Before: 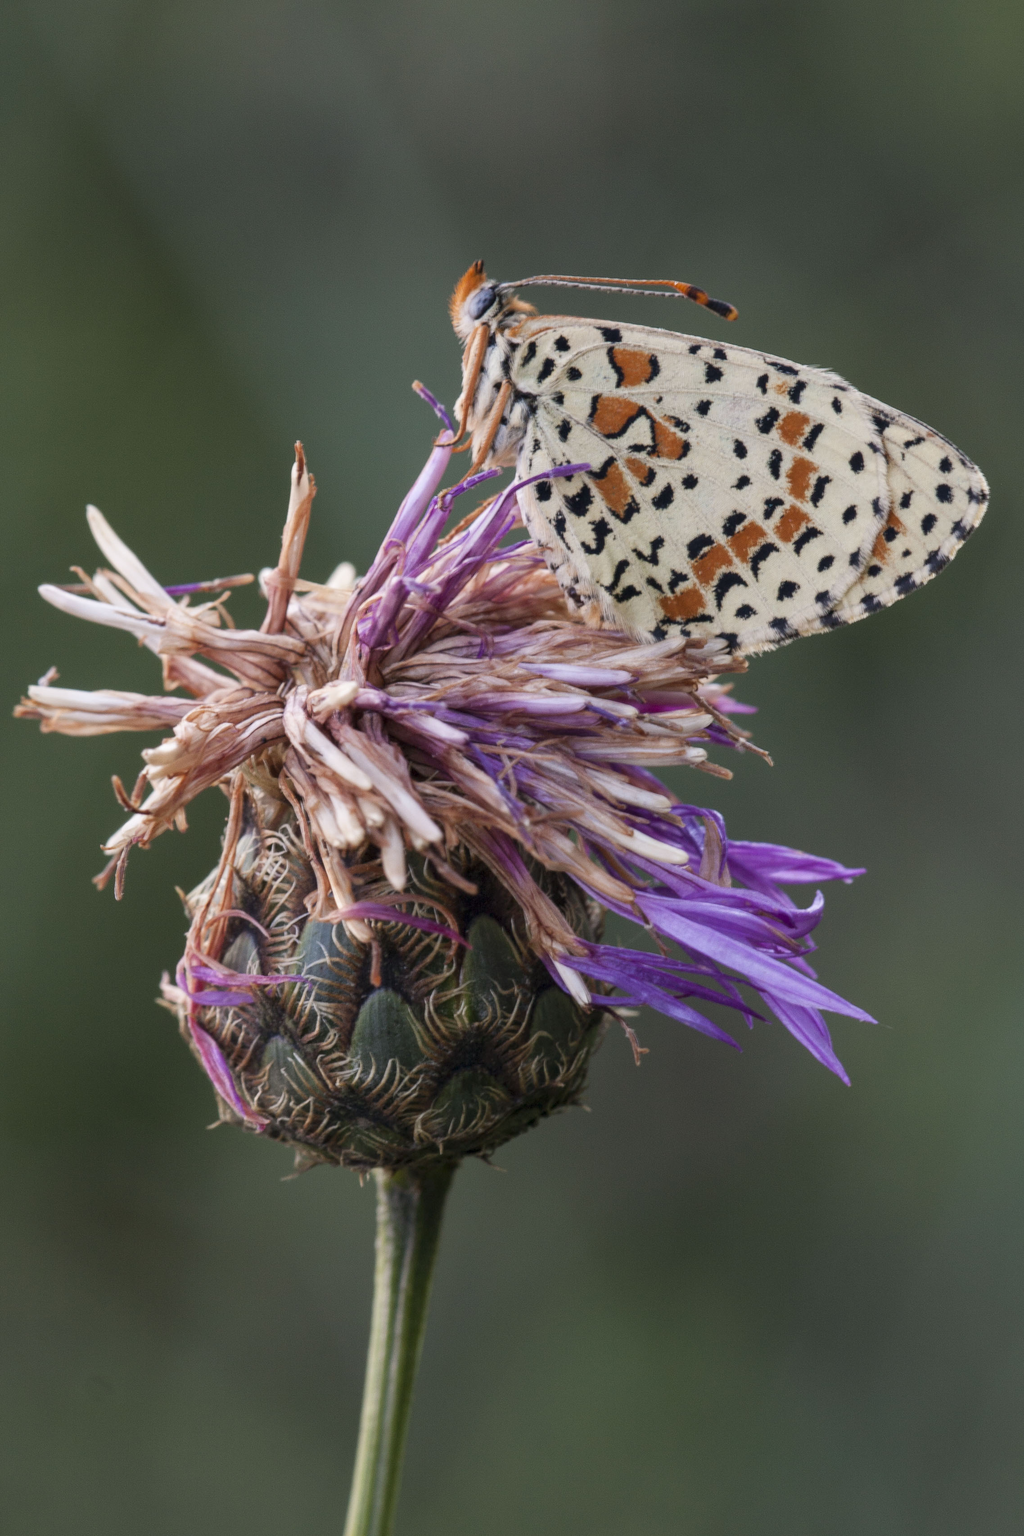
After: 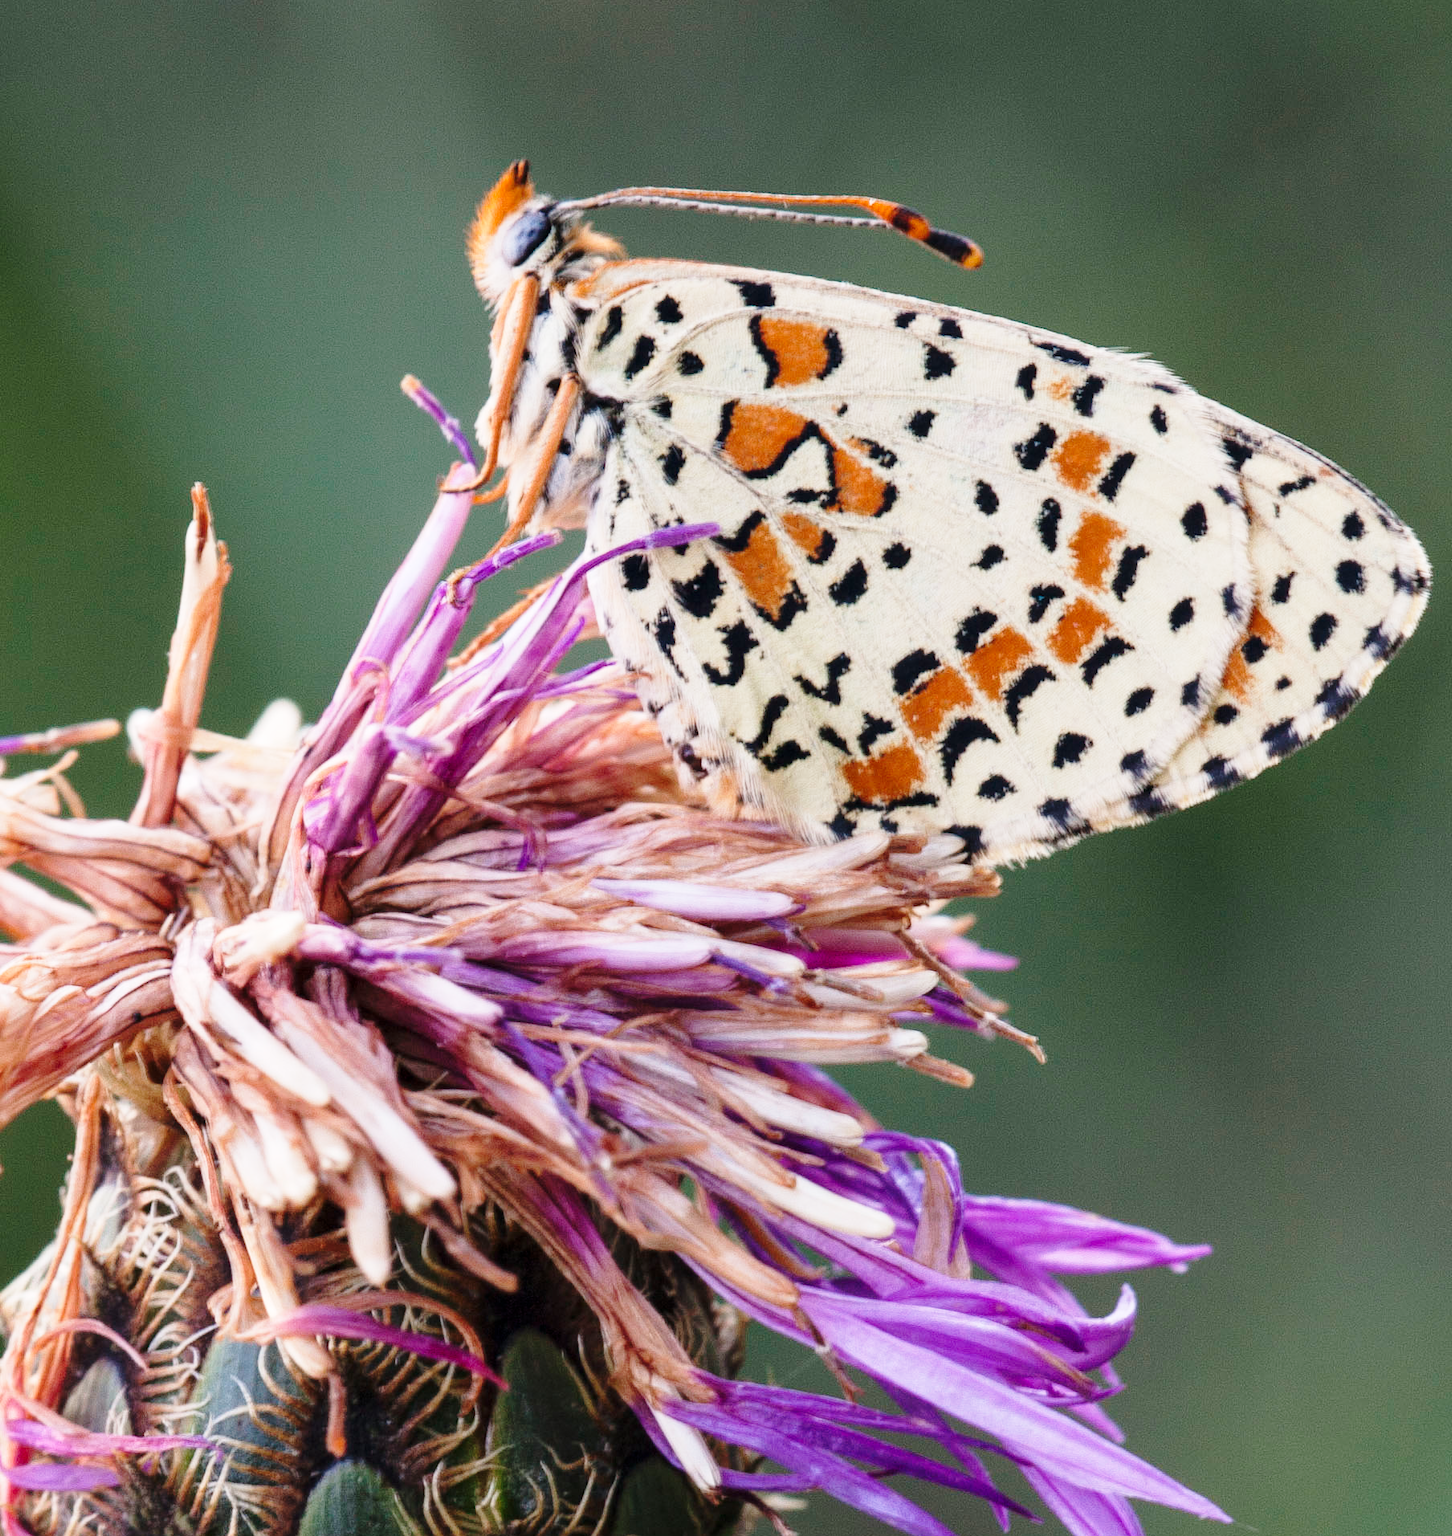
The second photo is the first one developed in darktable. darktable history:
crop: left 18.31%, top 11.084%, right 1.846%, bottom 32.834%
base curve: curves: ch0 [(0, 0) (0.028, 0.03) (0.121, 0.232) (0.46, 0.748) (0.859, 0.968) (1, 1)], preserve colors none
